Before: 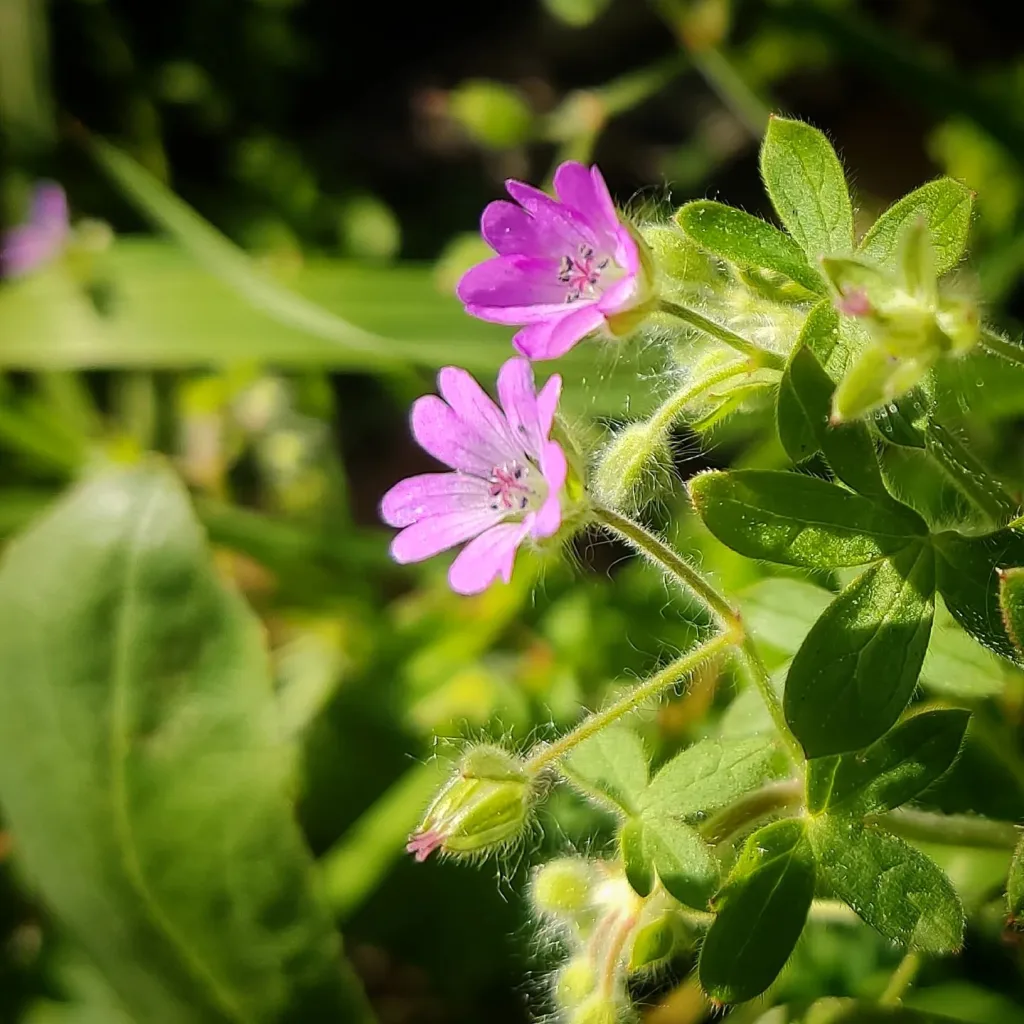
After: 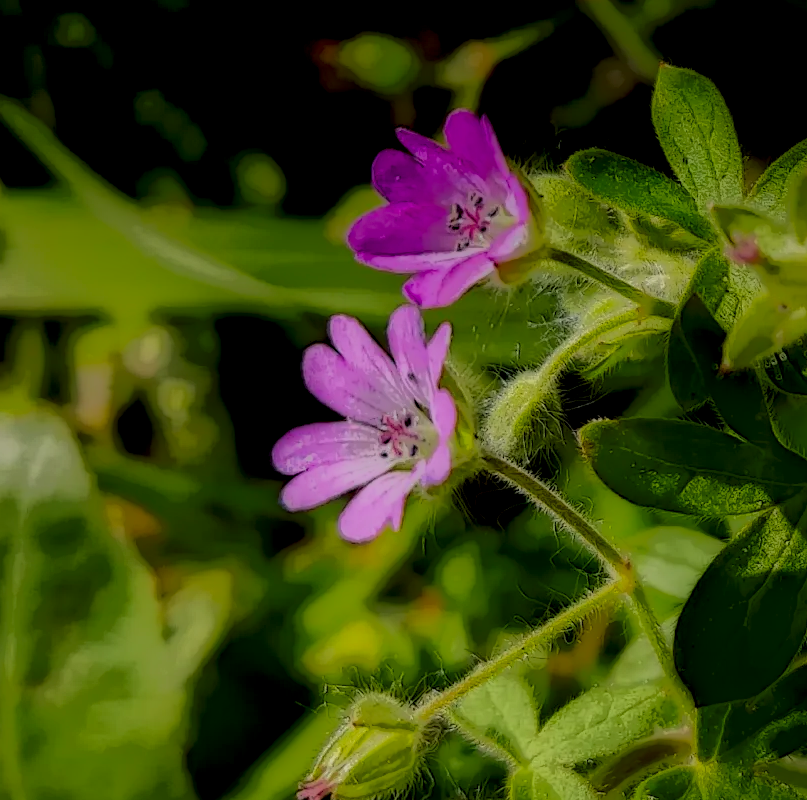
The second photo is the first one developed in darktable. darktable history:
shadows and highlights: low approximation 0.01, soften with gaussian
crop and rotate: left 10.77%, top 5.1%, right 10.41%, bottom 16.76%
local contrast: highlights 0%, shadows 198%, detail 164%, midtone range 0.001
